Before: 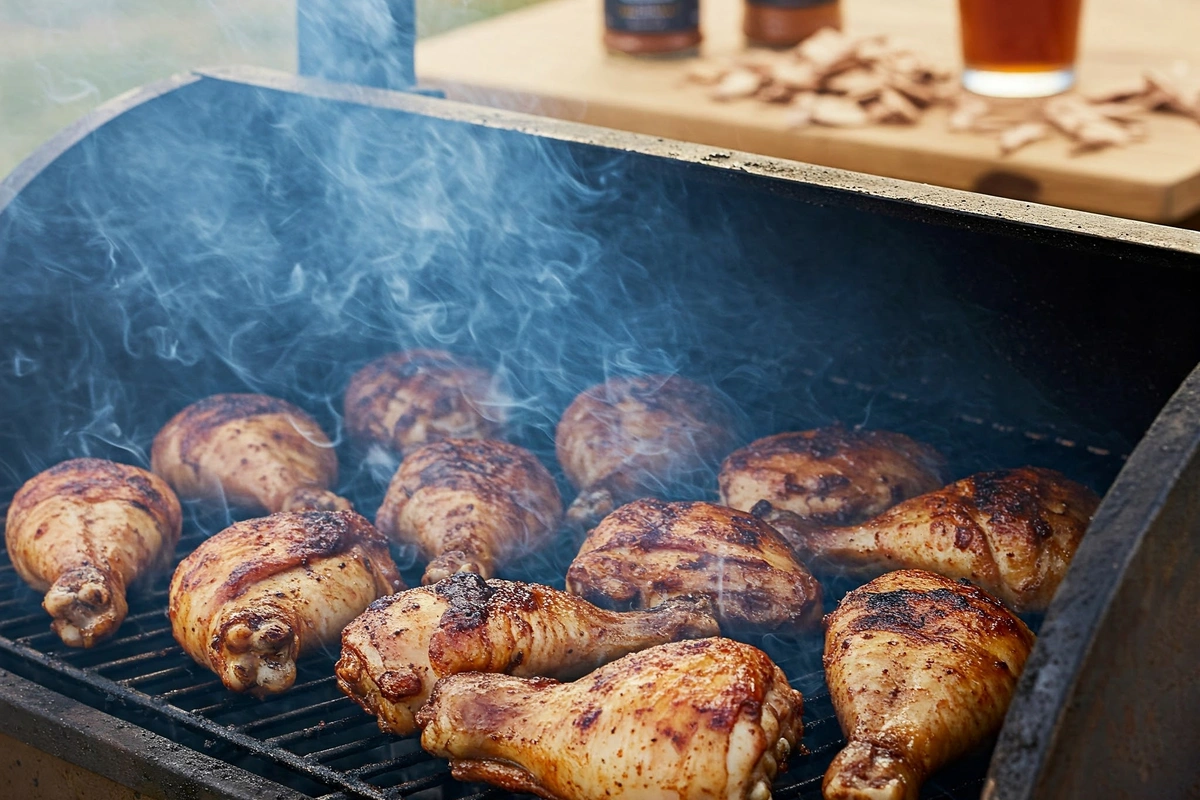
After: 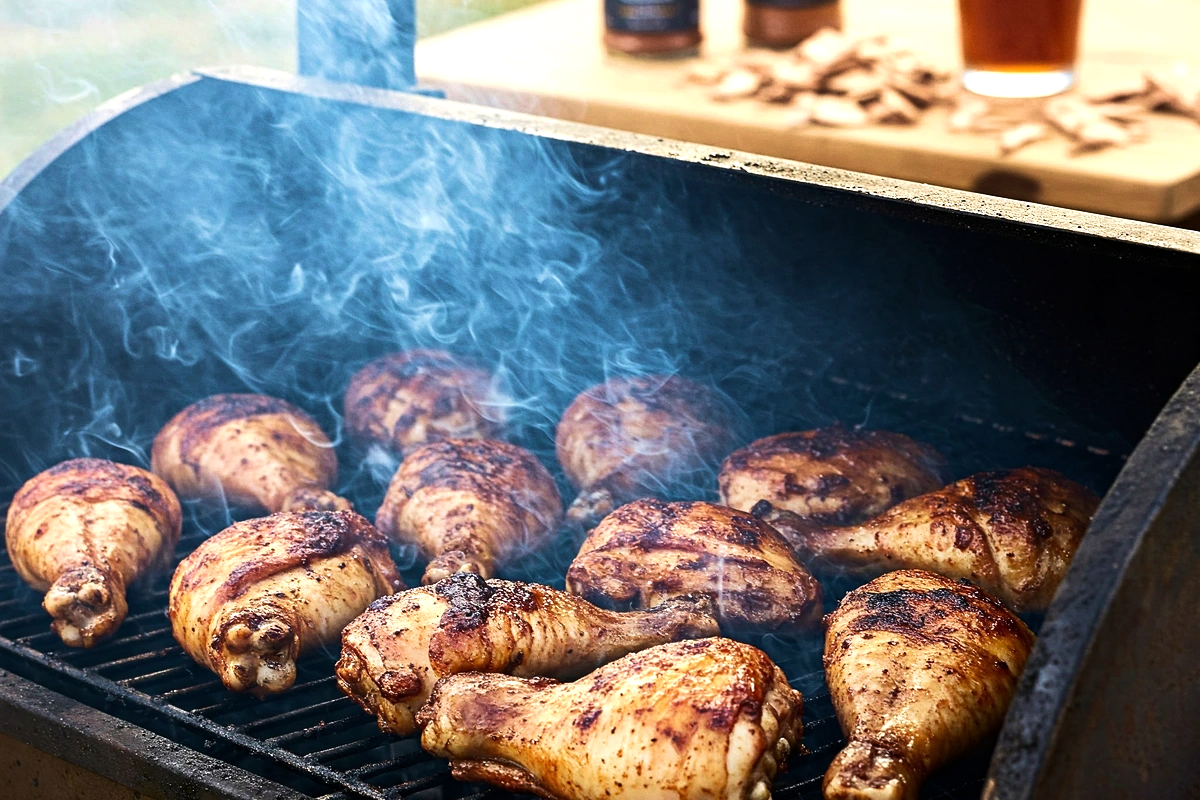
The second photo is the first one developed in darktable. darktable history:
tone equalizer: -8 EV -0.75 EV, -7 EV -0.7 EV, -6 EV -0.6 EV, -5 EV -0.4 EV, -3 EV 0.4 EV, -2 EV 0.6 EV, -1 EV 0.7 EV, +0 EV 0.75 EV, edges refinement/feathering 500, mask exposure compensation -1.57 EV, preserve details no
velvia: on, module defaults
grain: coarseness 0.09 ISO, strength 10%
